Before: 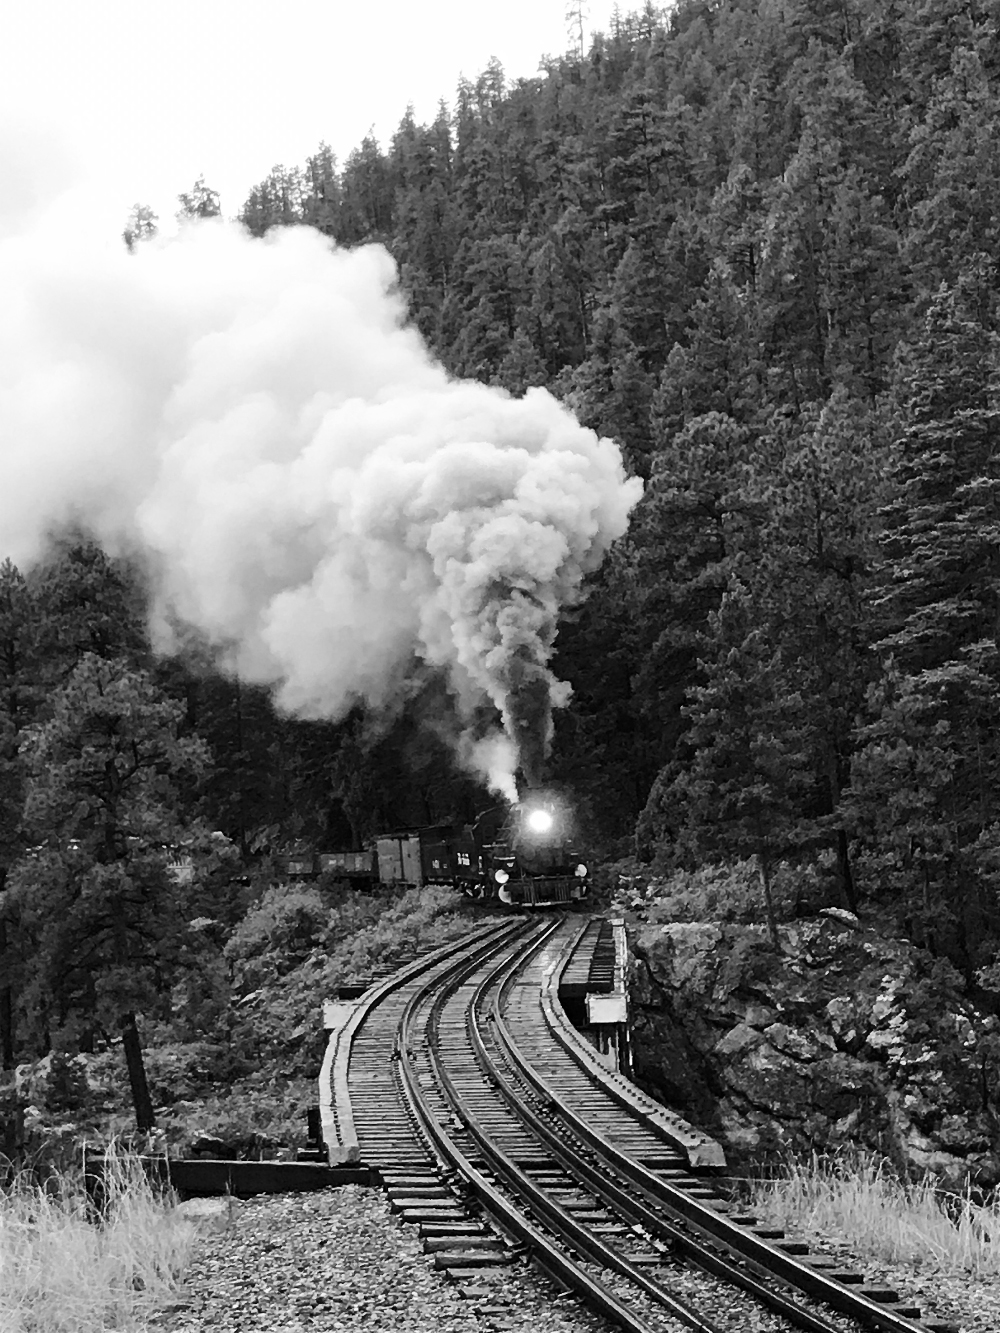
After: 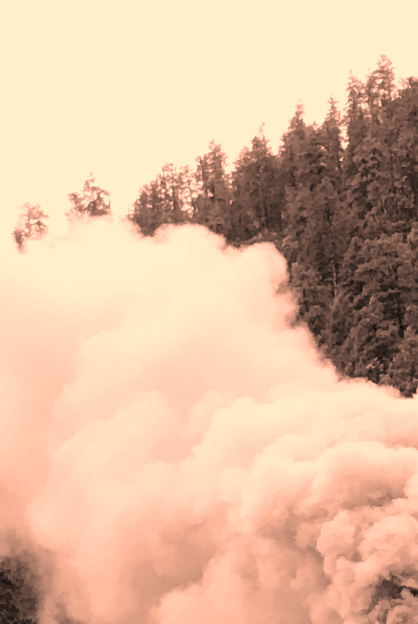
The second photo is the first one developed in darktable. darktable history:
crop and rotate: left 11.074%, top 0.105%, right 47.117%, bottom 53.043%
velvia: on, module defaults
color correction: highlights a* 39.34, highlights b* 39.52, saturation 0.693
